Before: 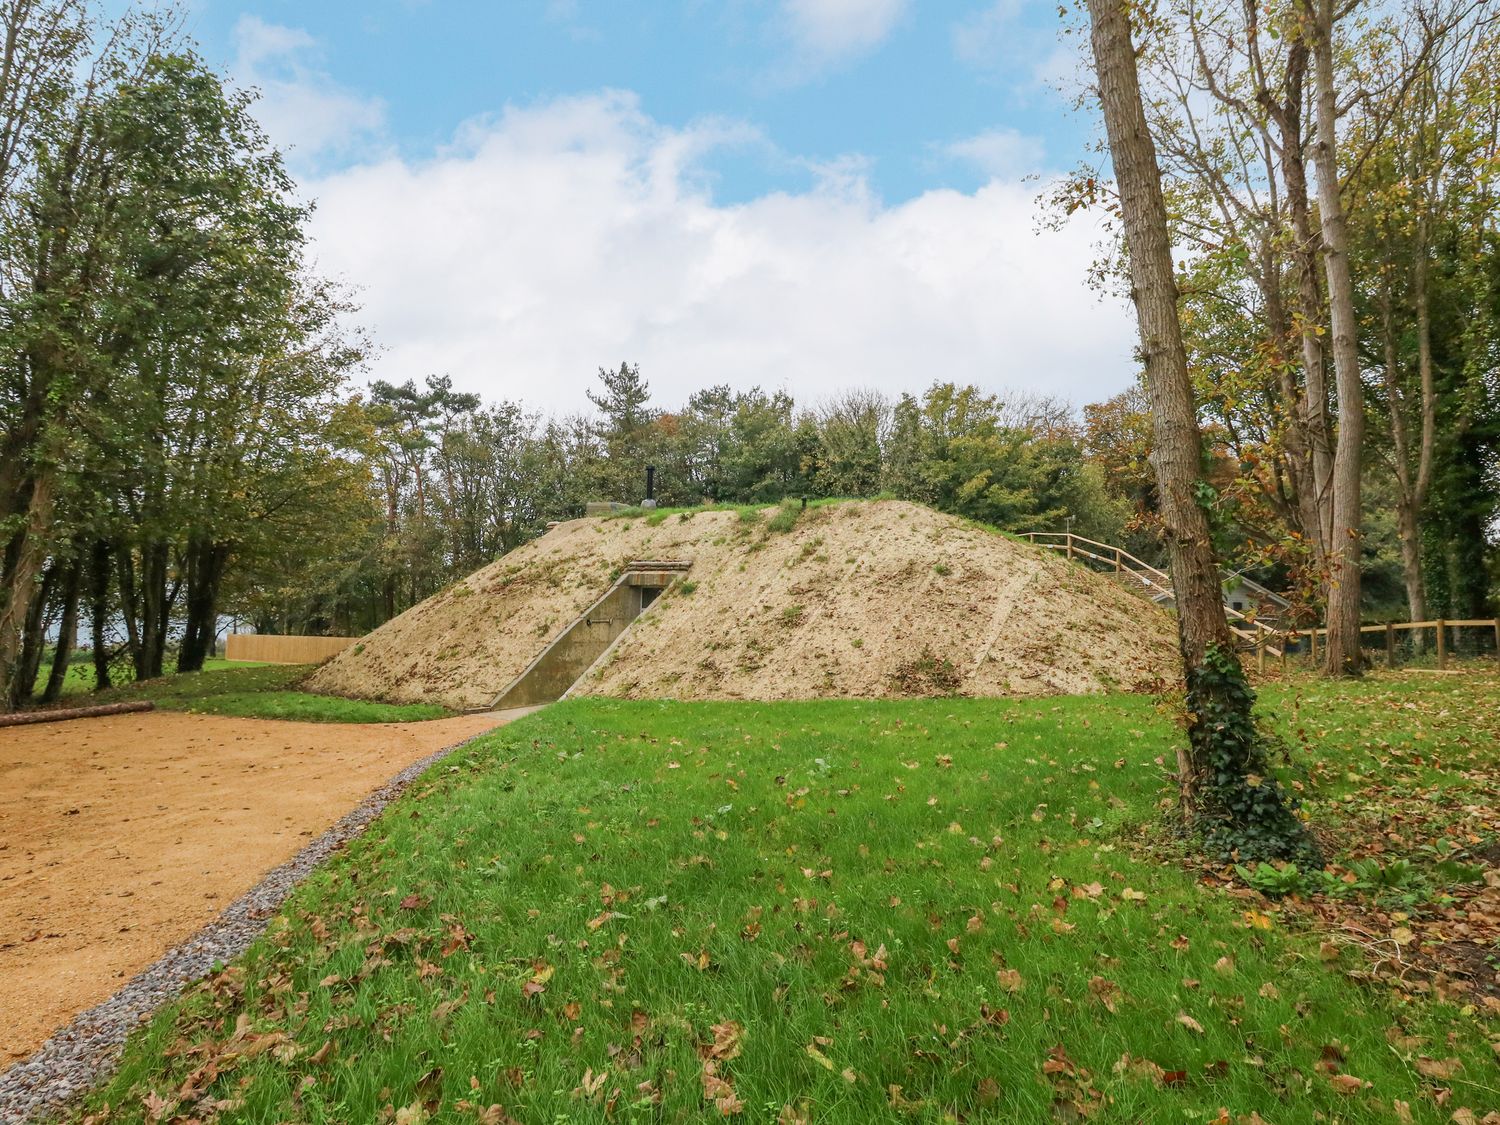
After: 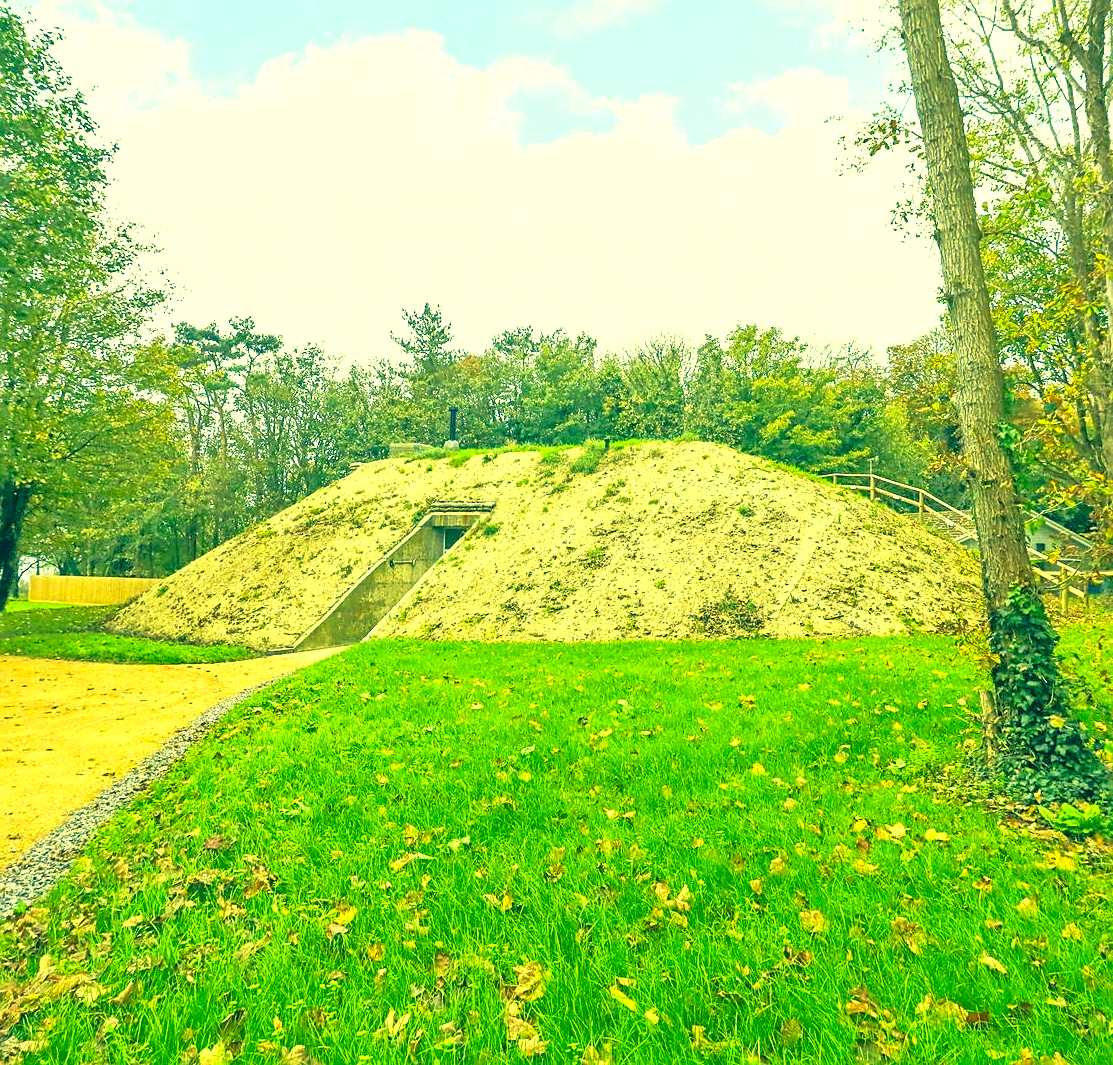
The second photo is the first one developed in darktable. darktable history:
crop and rotate: left 13.15%, top 5.251%, right 12.609%
exposure: black level correction 0, exposure 1.2 EV, compensate highlight preservation false
tone equalizer: -7 EV 0.15 EV, -6 EV 0.6 EV, -5 EV 1.15 EV, -4 EV 1.33 EV, -3 EV 1.15 EV, -2 EV 0.6 EV, -1 EV 0.15 EV, mask exposure compensation -0.5 EV
color correction: highlights a* -15.58, highlights b* 40, shadows a* -40, shadows b* -26.18
sharpen: on, module defaults
